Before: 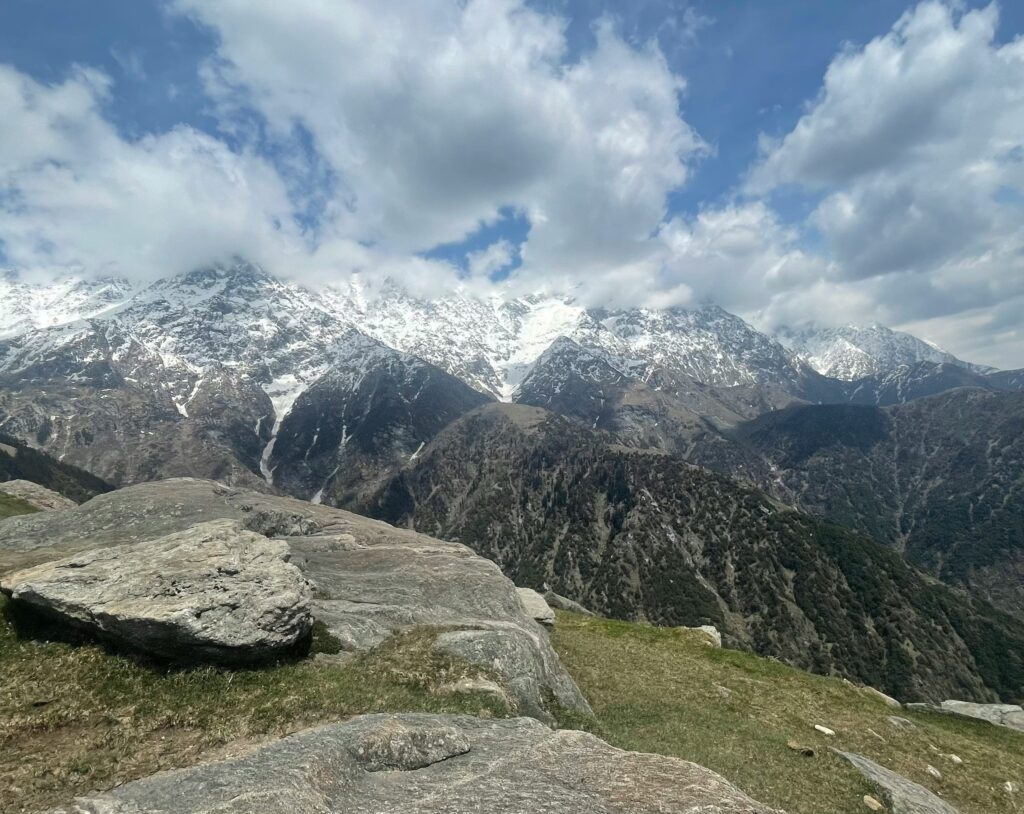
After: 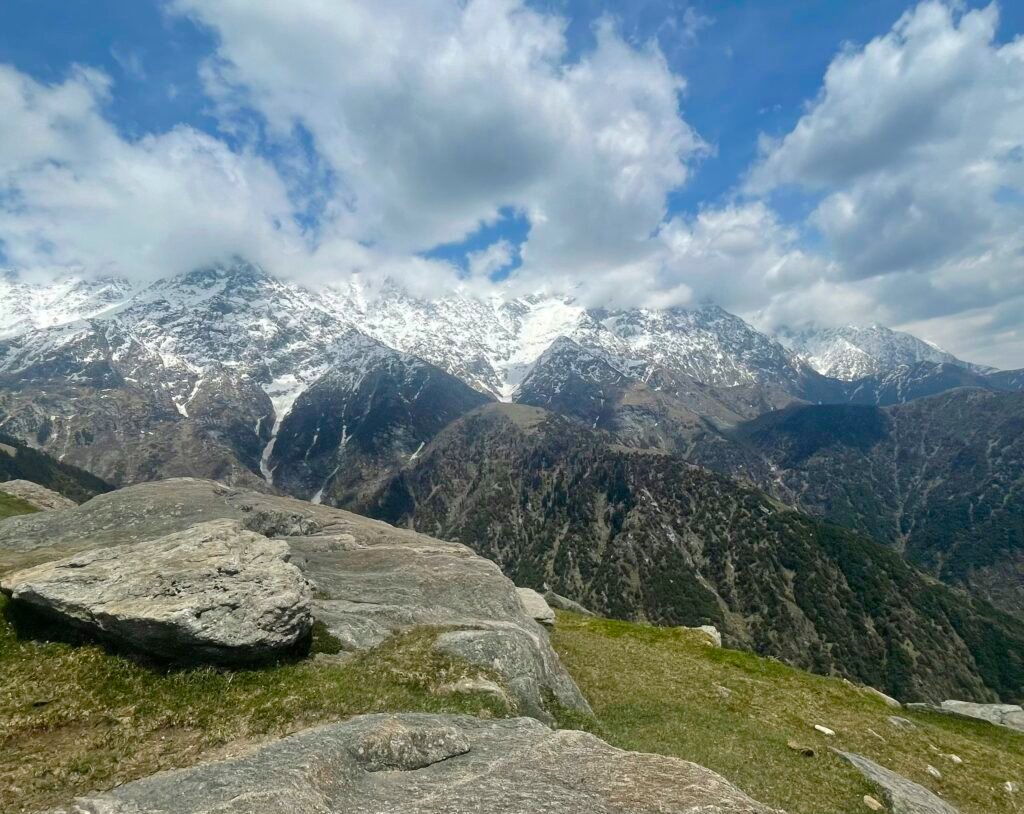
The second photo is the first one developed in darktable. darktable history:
color calibration: gray › normalize channels true, illuminant same as pipeline (D50), adaptation none (bypass), x 0.332, y 0.334, temperature 5023.29 K, gamut compression 0.011
color balance rgb: linear chroma grading › global chroma 15.083%, perceptual saturation grading › global saturation 20%, perceptual saturation grading › highlights -24.849%, perceptual saturation grading › shadows 25.281%
